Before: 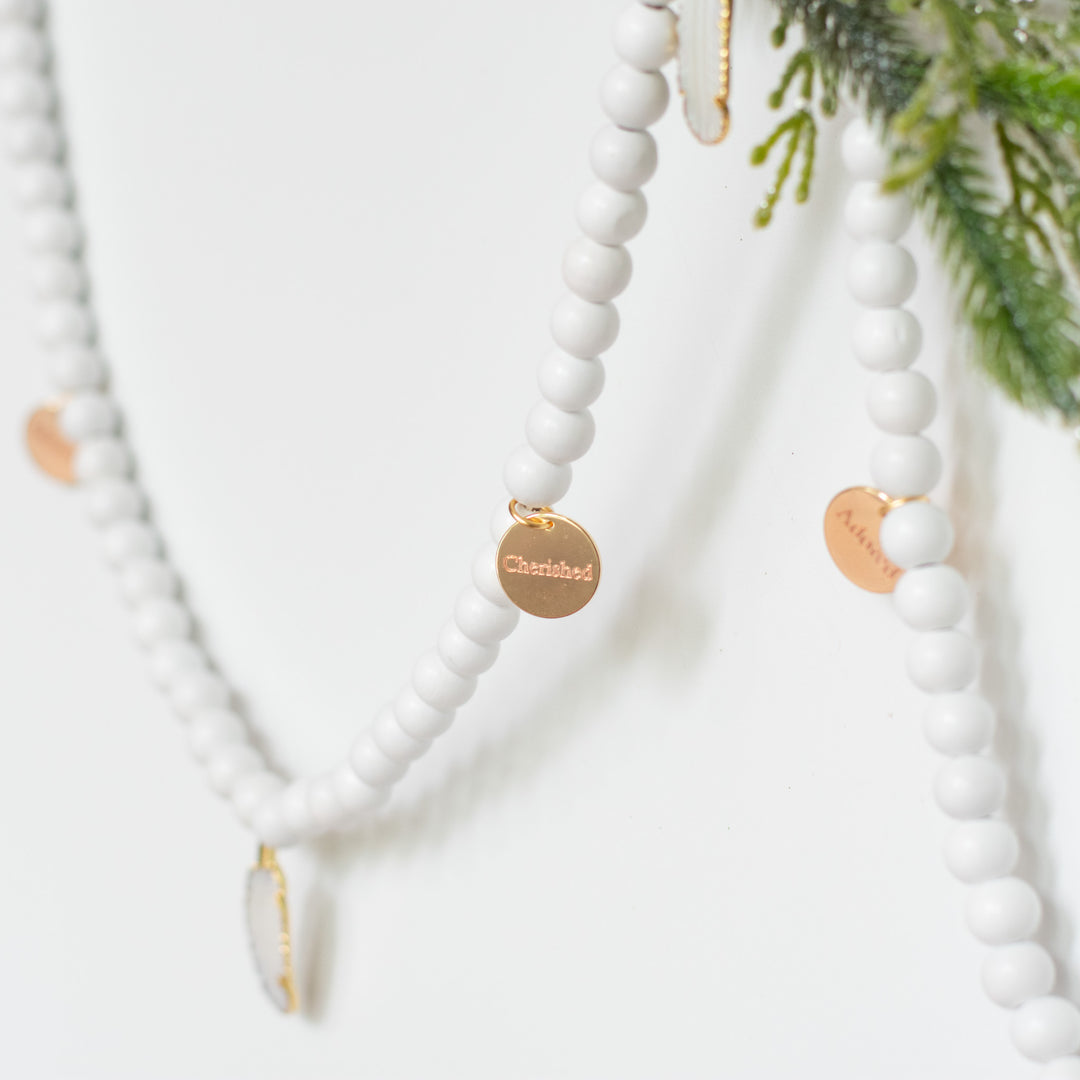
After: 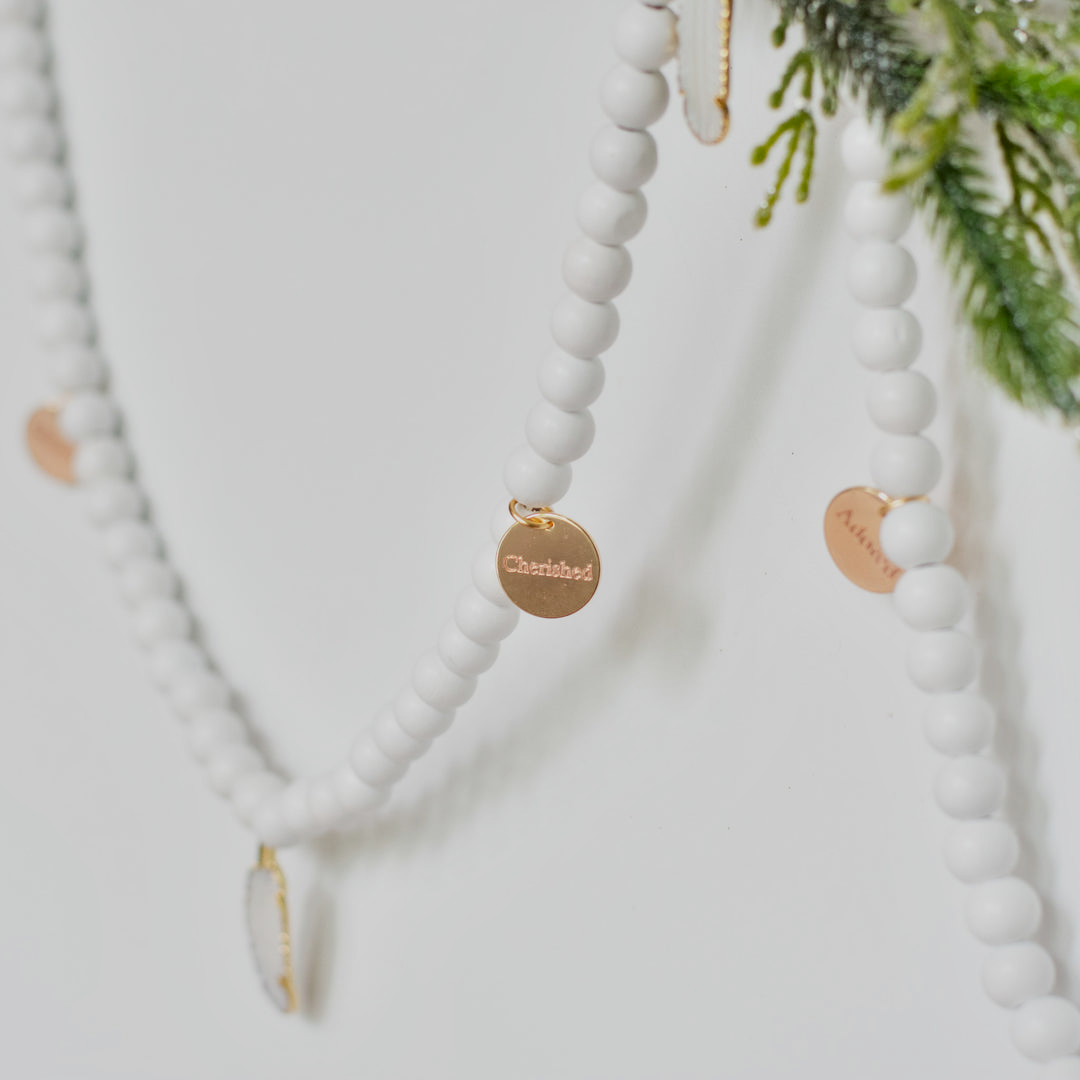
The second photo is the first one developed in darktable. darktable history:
filmic rgb: black relative exposure -7.65 EV, white relative exposure 4.56 EV, hardness 3.61
local contrast: mode bilateral grid, contrast 25, coarseness 47, detail 151%, midtone range 0.2
vibrance: on, module defaults
